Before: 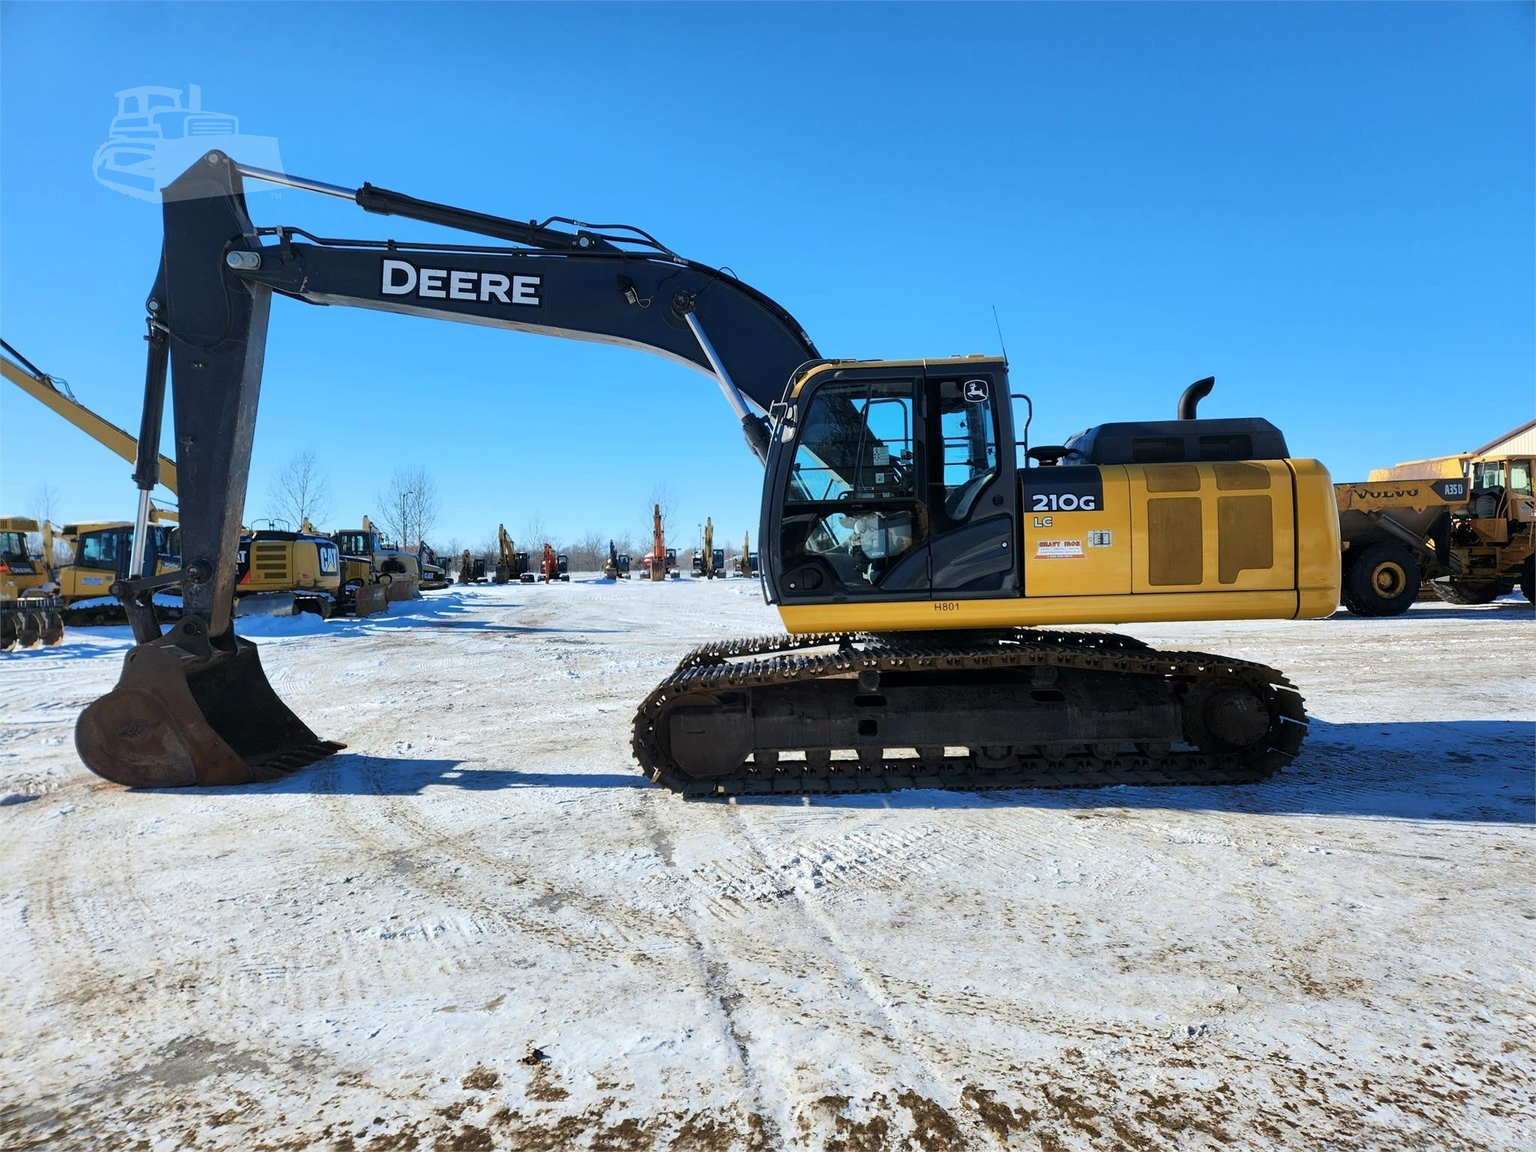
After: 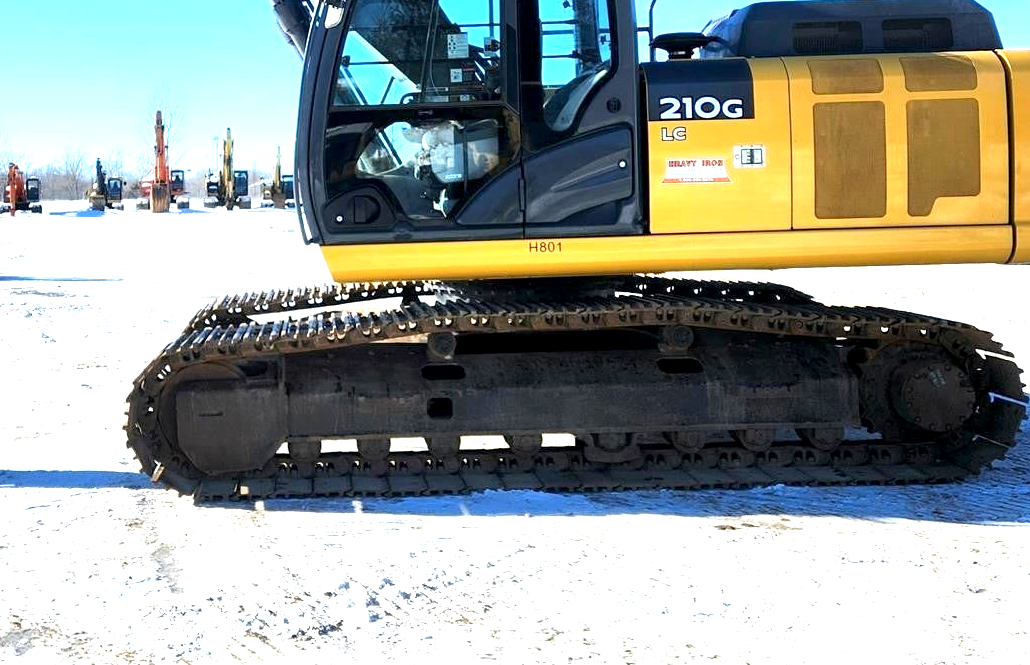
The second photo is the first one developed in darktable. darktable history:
exposure: black level correction 0.001, exposure 1.3 EV, compensate highlight preservation false
crop: left 35.03%, top 36.625%, right 14.663%, bottom 20.057%
